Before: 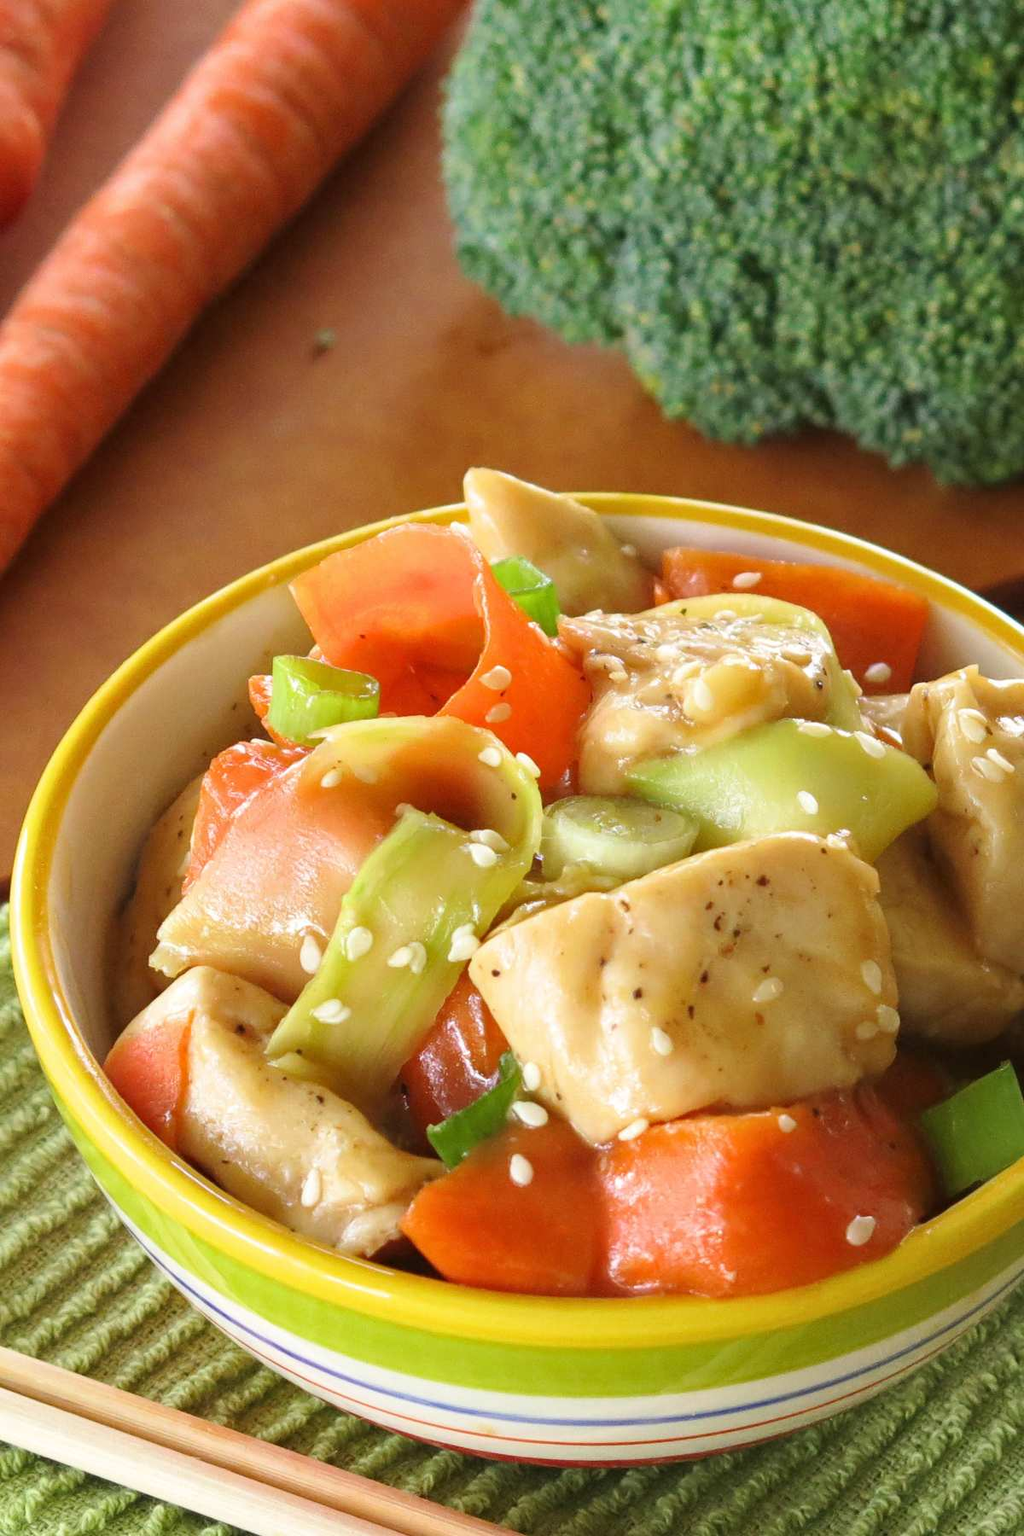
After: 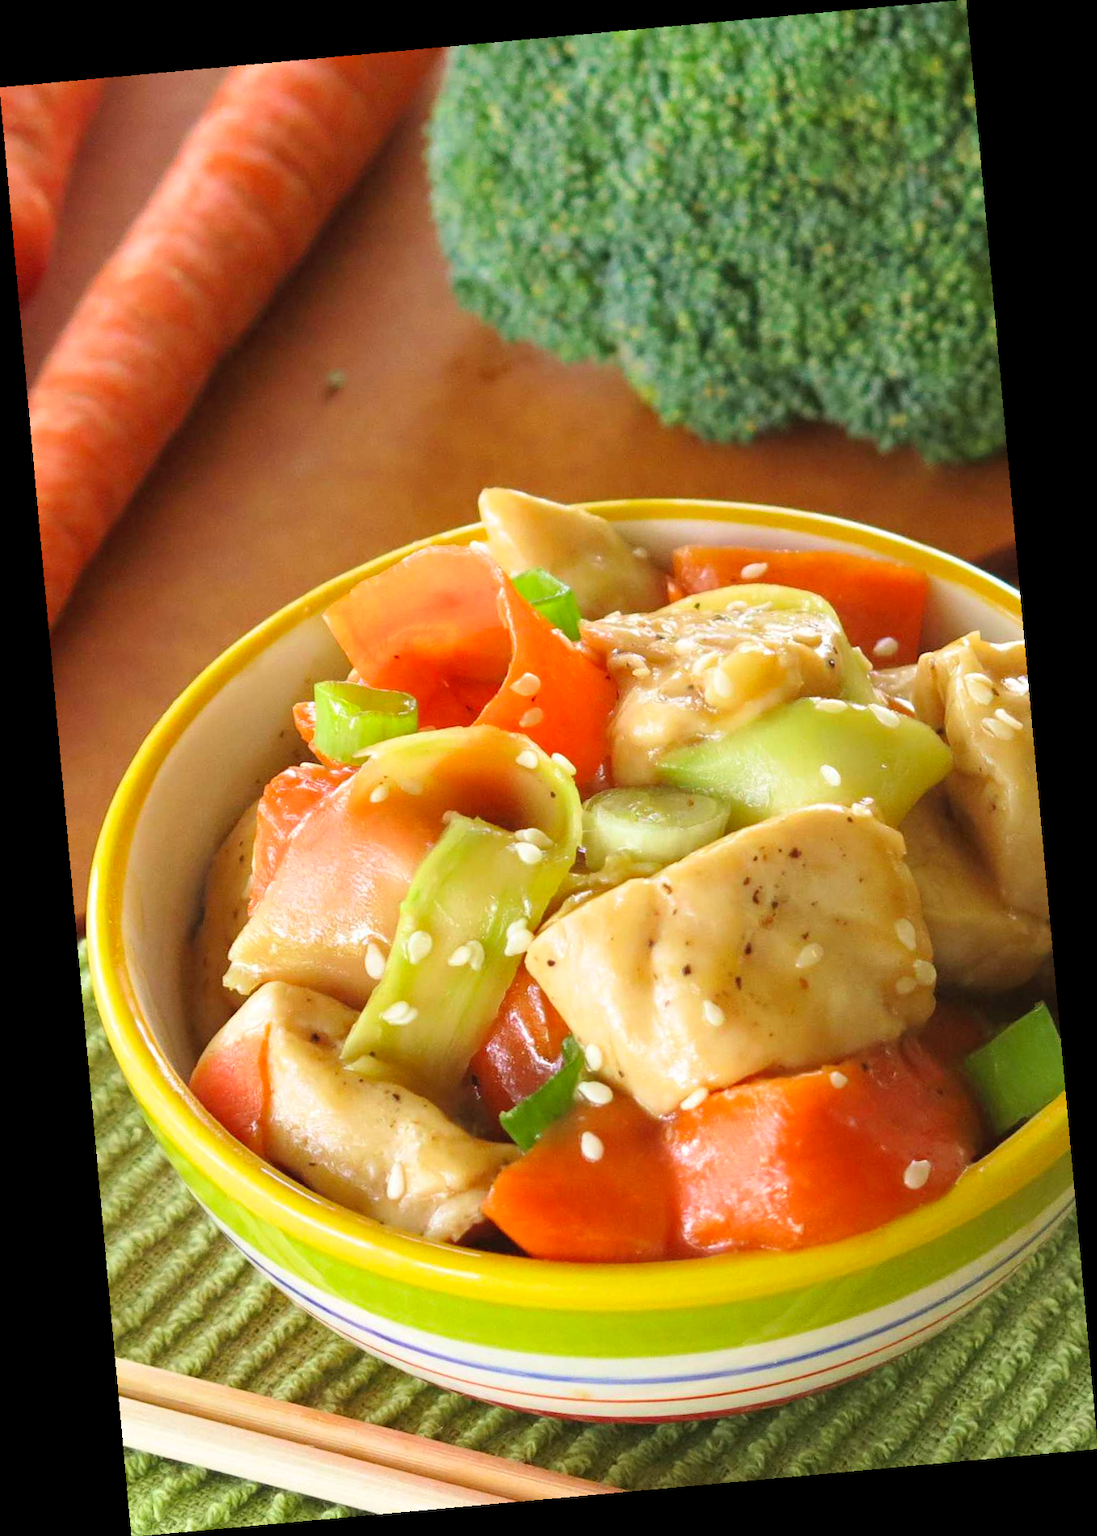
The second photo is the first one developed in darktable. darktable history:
white balance: emerald 1
rotate and perspective: rotation -5.2°, automatic cropping off
tone equalizer: on, module defaults
contrast brightness saturation: contrast 0.03, brightness 0.06, saturation 0.13
velvia: strength 10%
